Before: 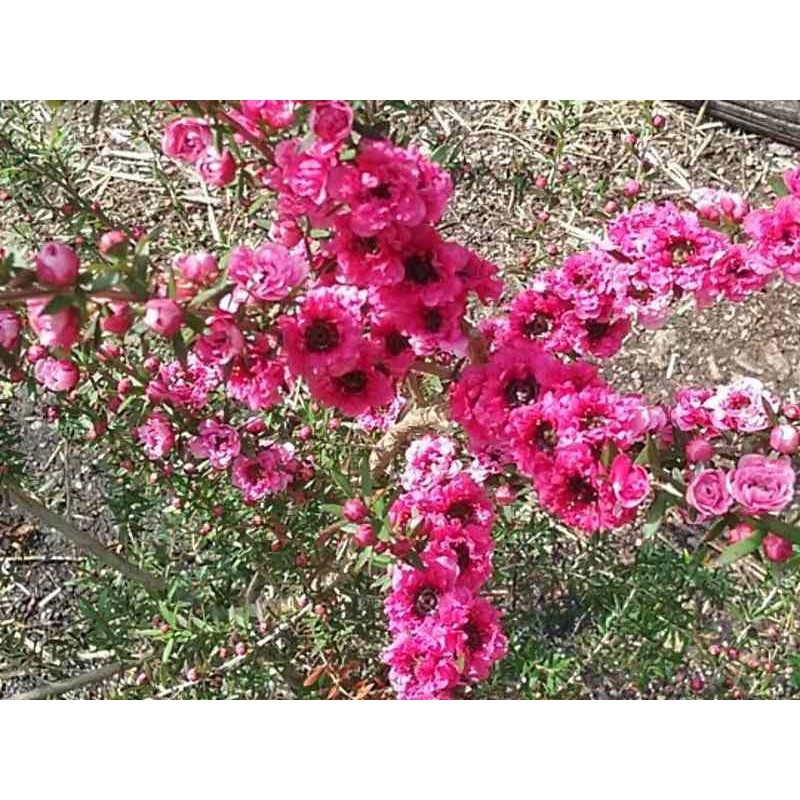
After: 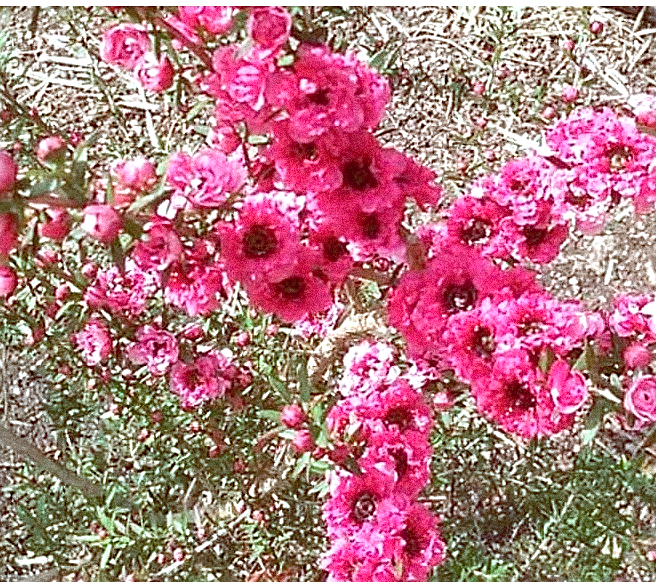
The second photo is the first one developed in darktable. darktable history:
color contrast: blue-yellow contrast 0.7
exposure: black level correction 0, exposure 0.5 EV, compensate highlight preservation false
sharpen: on, module defaults
crop: left 7.856%, top 11.836%, right 10.12%, bottom 15.387%
grain: coarseness 14.49 ISO, strength 48.04%, mid-tones bias 35%
color correction: highlights a* -2.73, highlights b* -2.09, shadows a* 2.41, shadows b* 2.73
color balance: lift [1, 1.011, 0.999, 0.989], gamma [1.109, 1.045, 1.039, 0.955], gain [0.917, 0.936, 0.952, 1.064], contrast 2.32%, contrast fulcrum 19%, output saturation 101%
